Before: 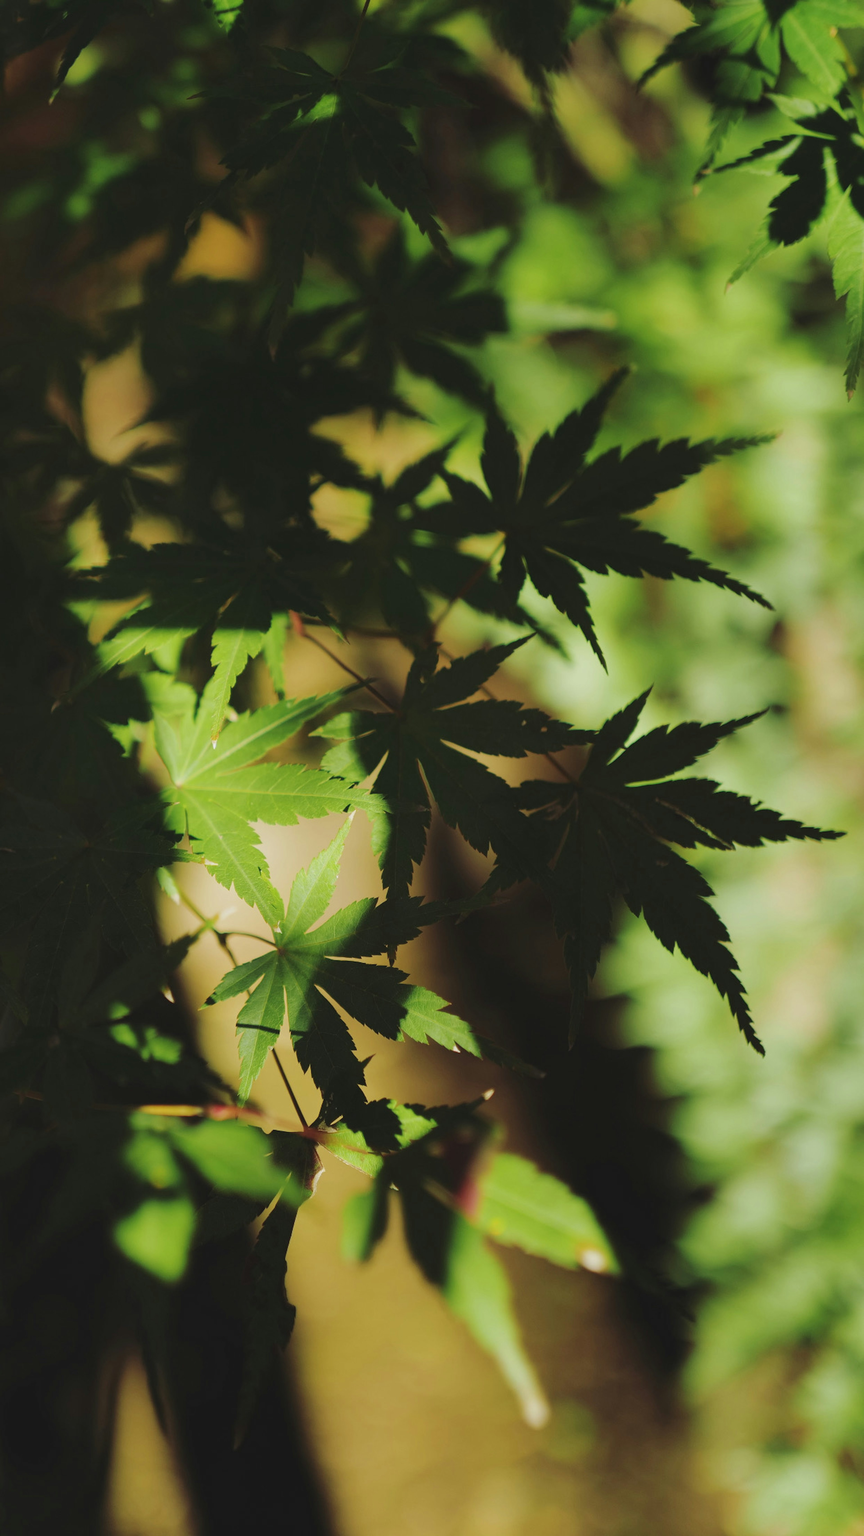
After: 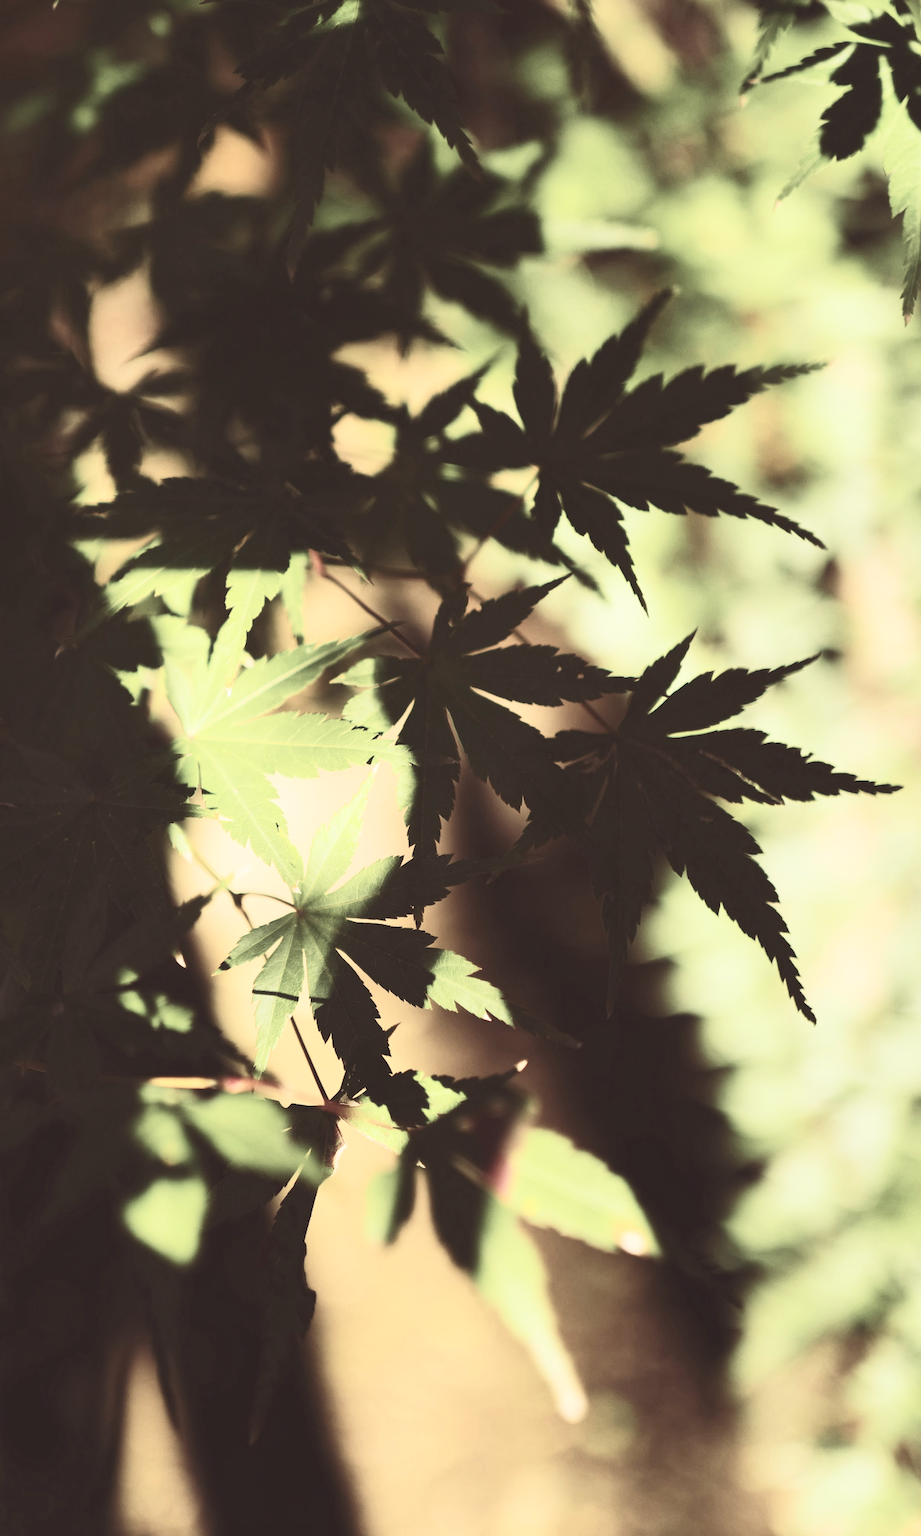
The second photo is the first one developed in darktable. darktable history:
tone equalizer: on, module defaults
rgb levels: mode RGB, independent channels, levels [[0, 0.474, 1], [0, 0.5, 1], [0, 0.5, 1]]
contrast brightness saturation: contrast 0.57, brightness 0.57, saturation -0.34
crop and rotate: top 6.25%
